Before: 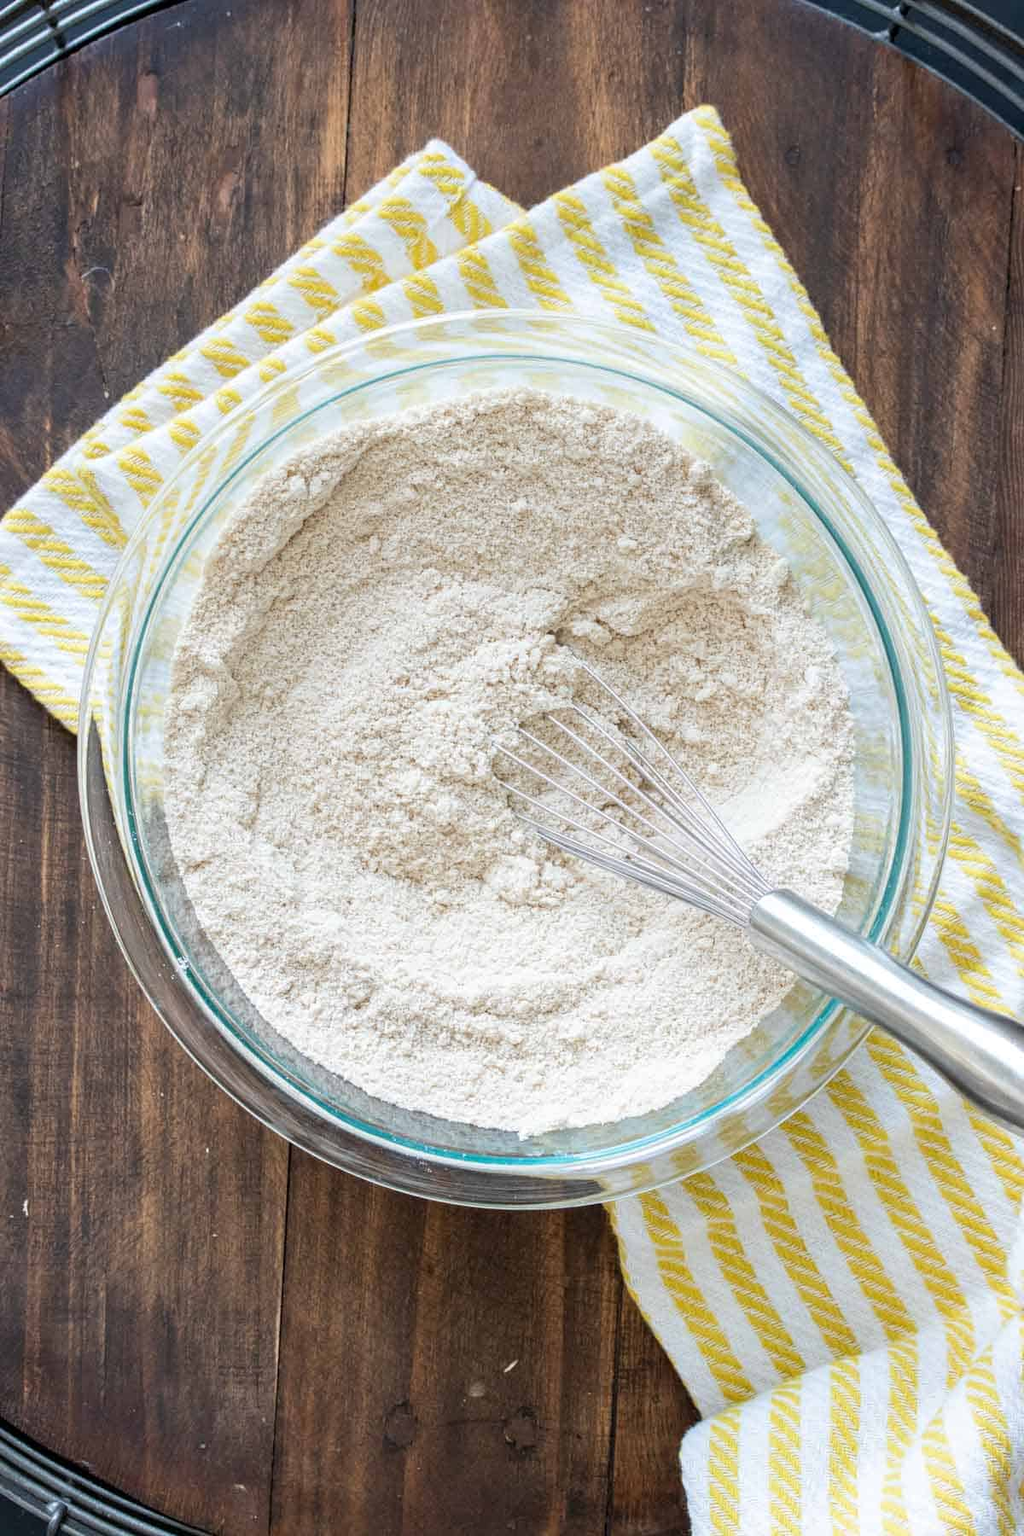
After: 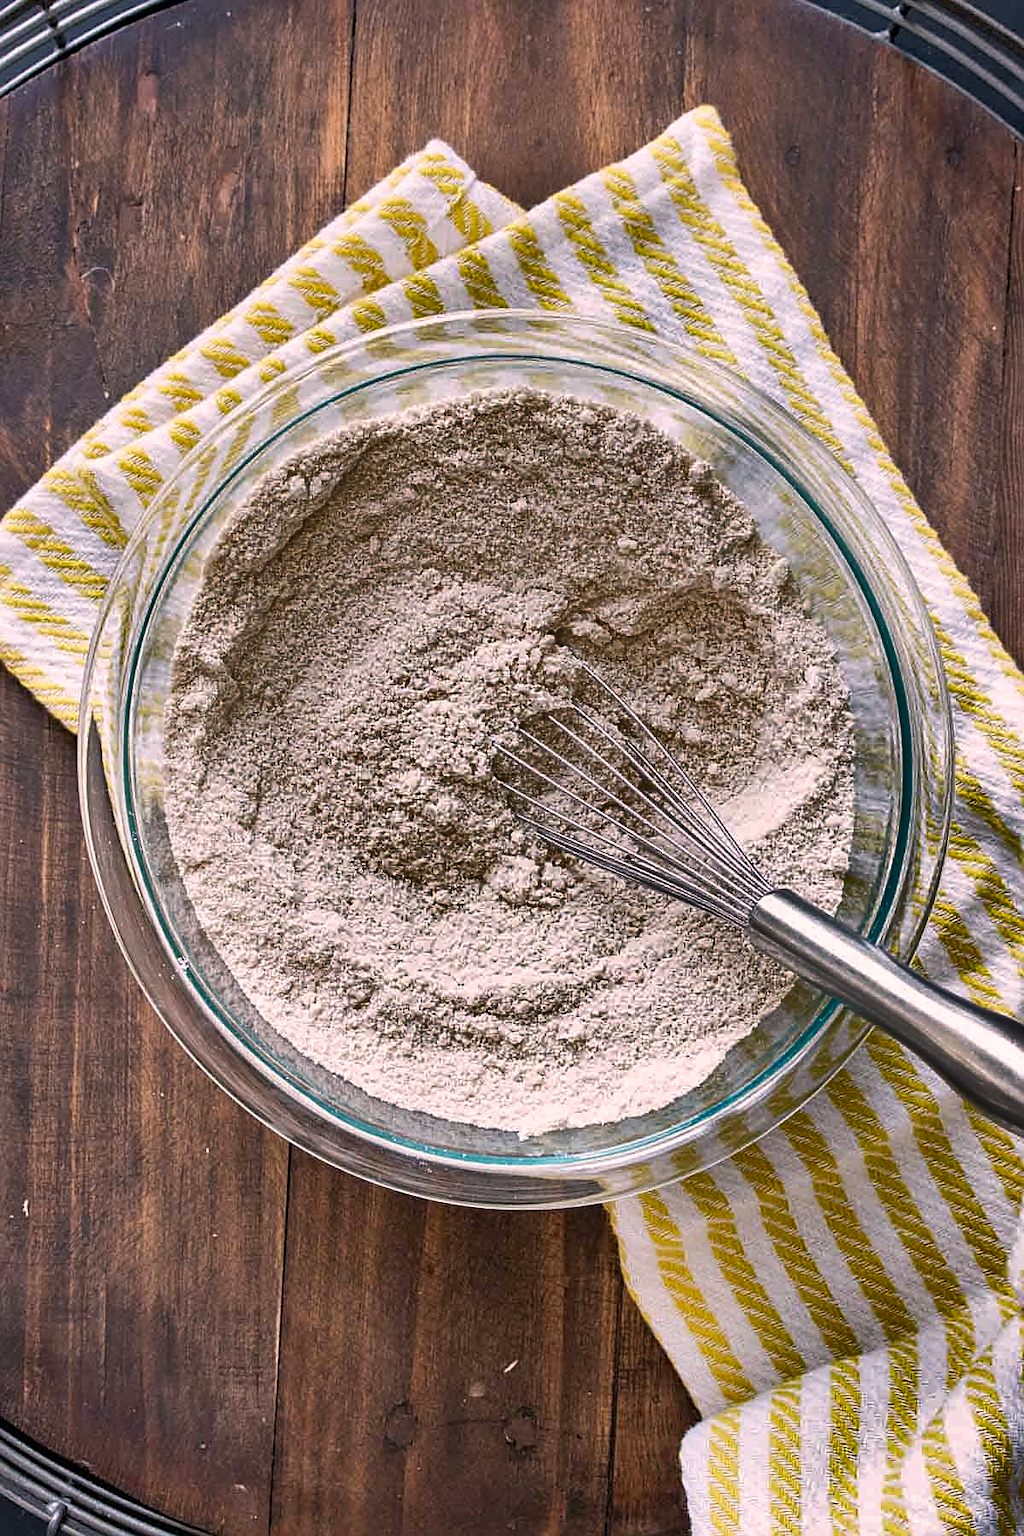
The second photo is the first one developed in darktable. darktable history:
sharpen: on, module defaults
color correction: highlights a* 12.23, highlights b* 5.41
shadows and highlights: shadows 19.13, highlights -83.41, soften with gaussian
